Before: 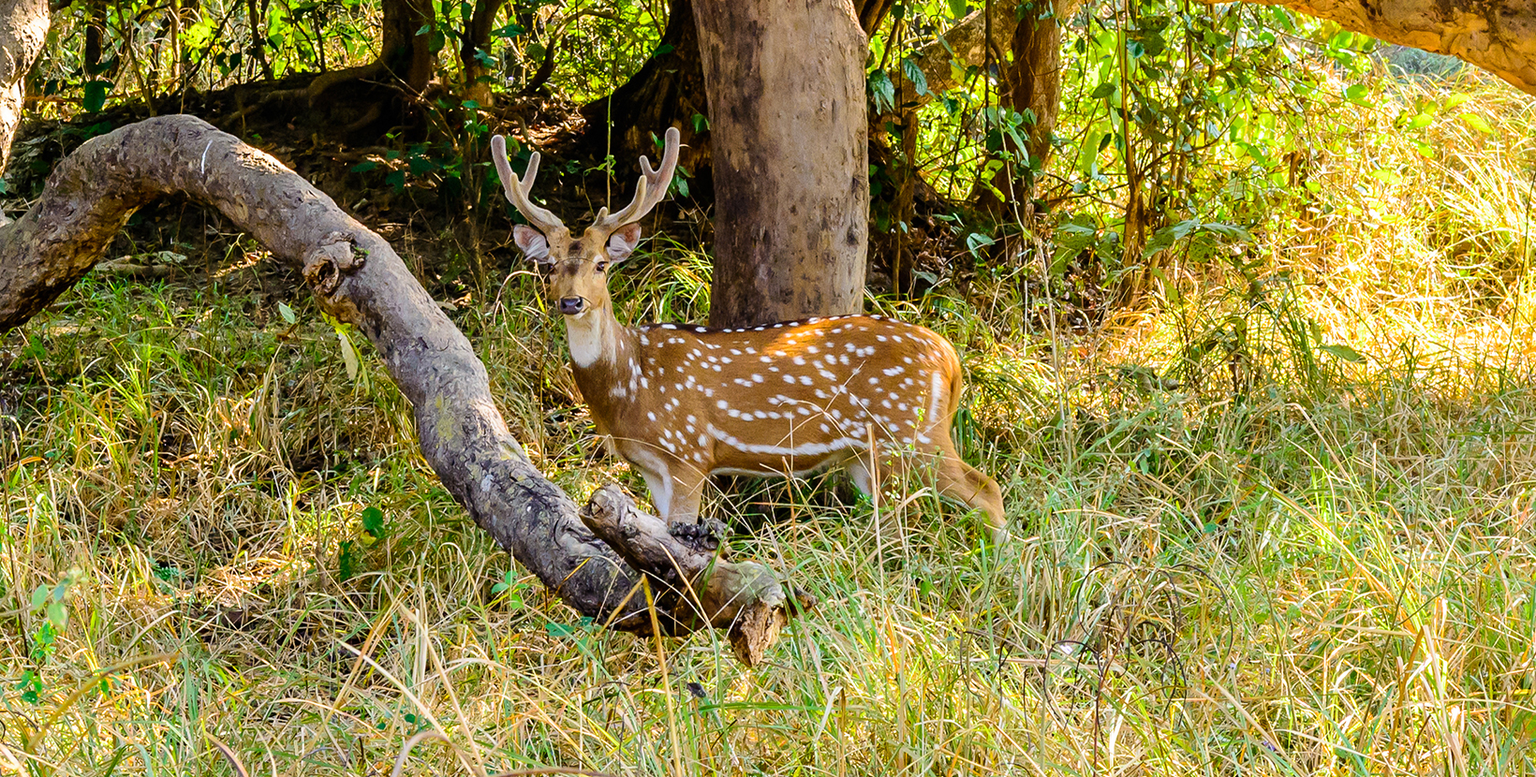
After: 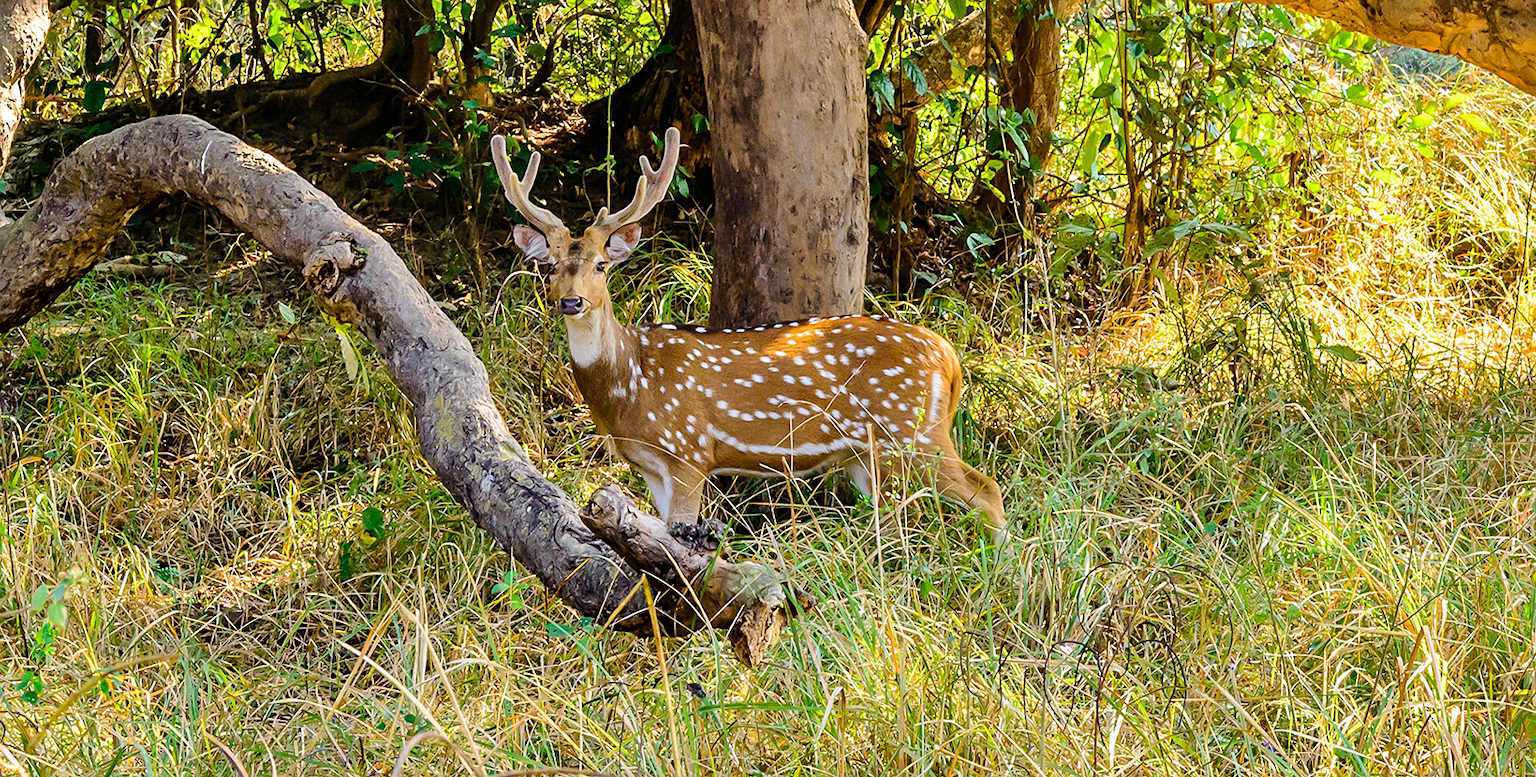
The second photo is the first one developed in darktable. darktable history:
sharpen: amount 0.213
shadows and highlights: low approximation 0.01, soften with gaussian
